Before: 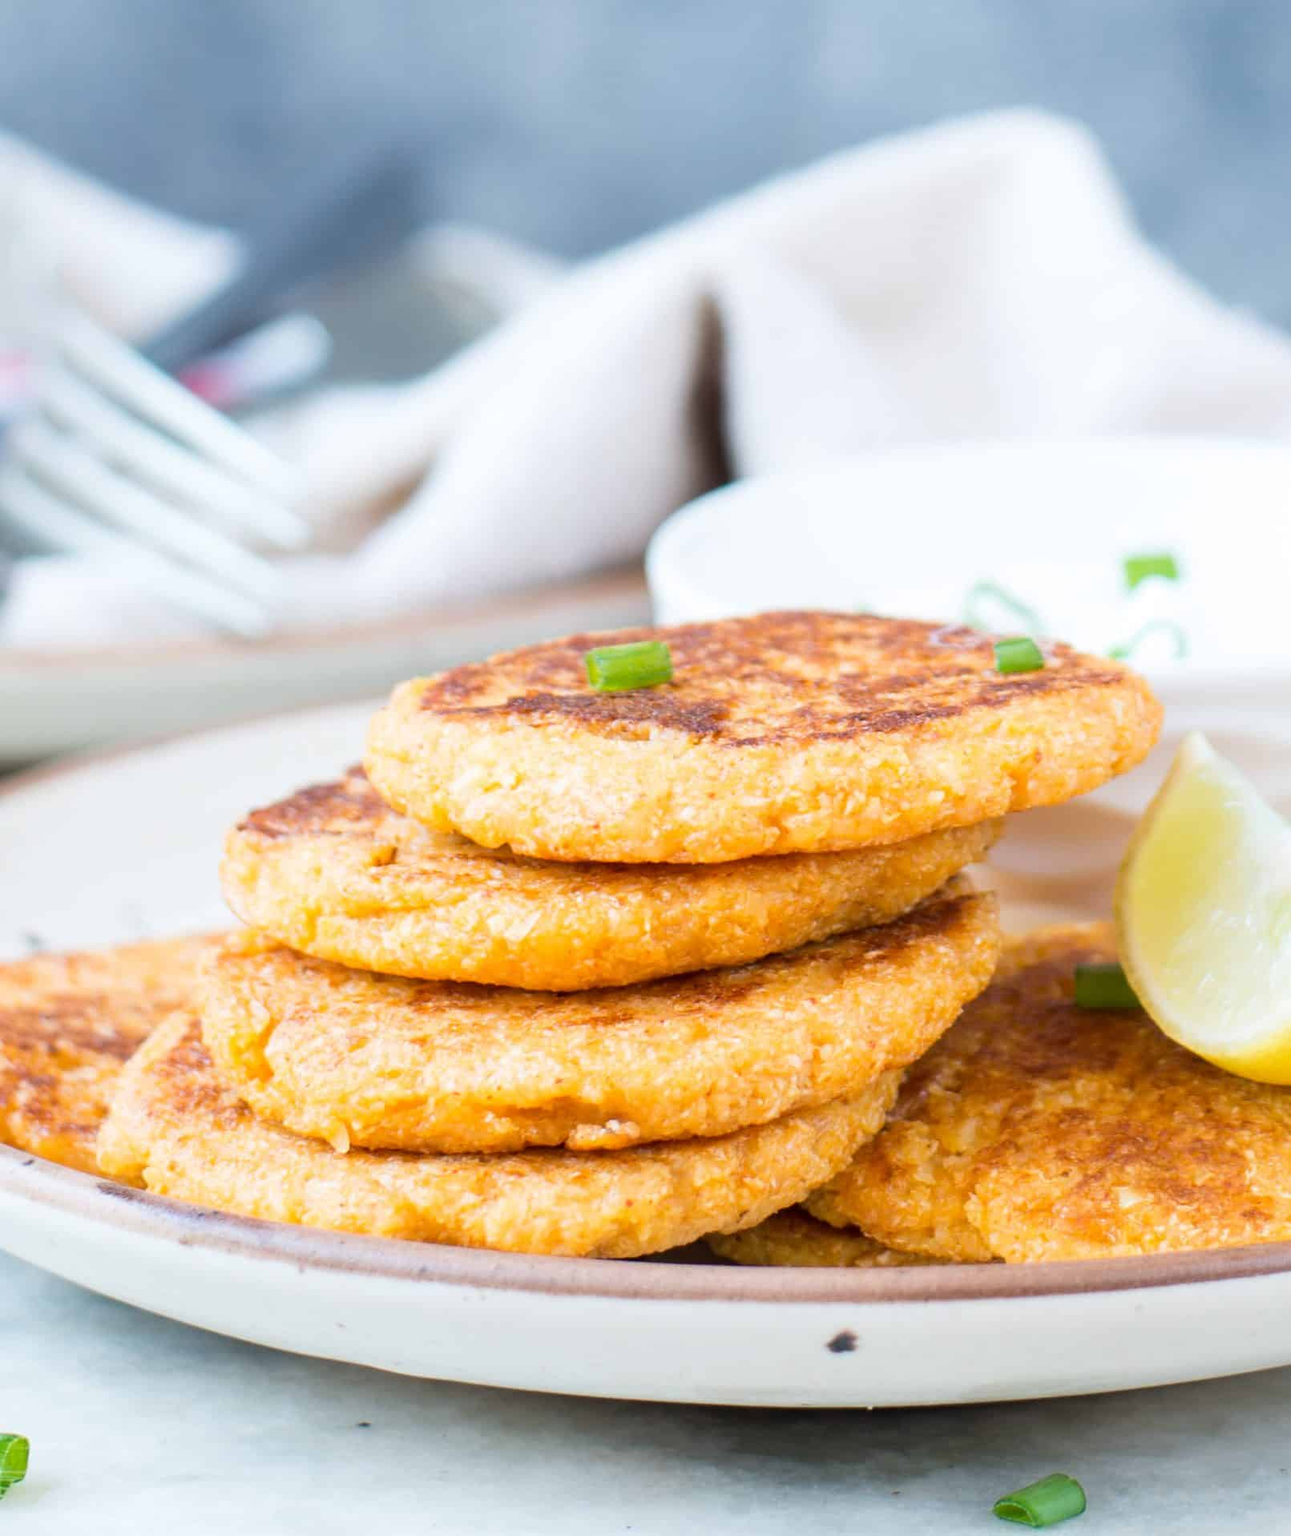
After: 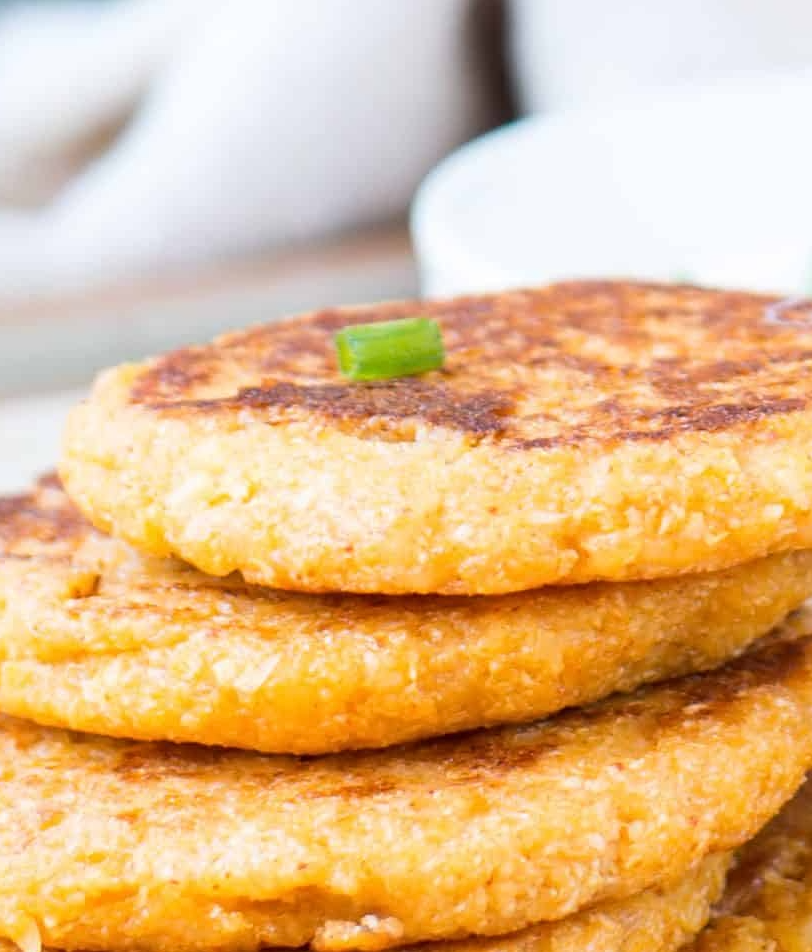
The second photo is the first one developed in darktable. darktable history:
contrast equalizer: octaves 7, y [[0.5 ×4, 0.525, 0.667], [0.5 ×6], [0.5 ×6], [0 ×4, 0.042, 0], [0, 0, 0.004, 0.1, 0.191, 0.131]], mix 0.276
crop: left 24.544%, top 25.179%, right 25.026%, bottom 25.103%
